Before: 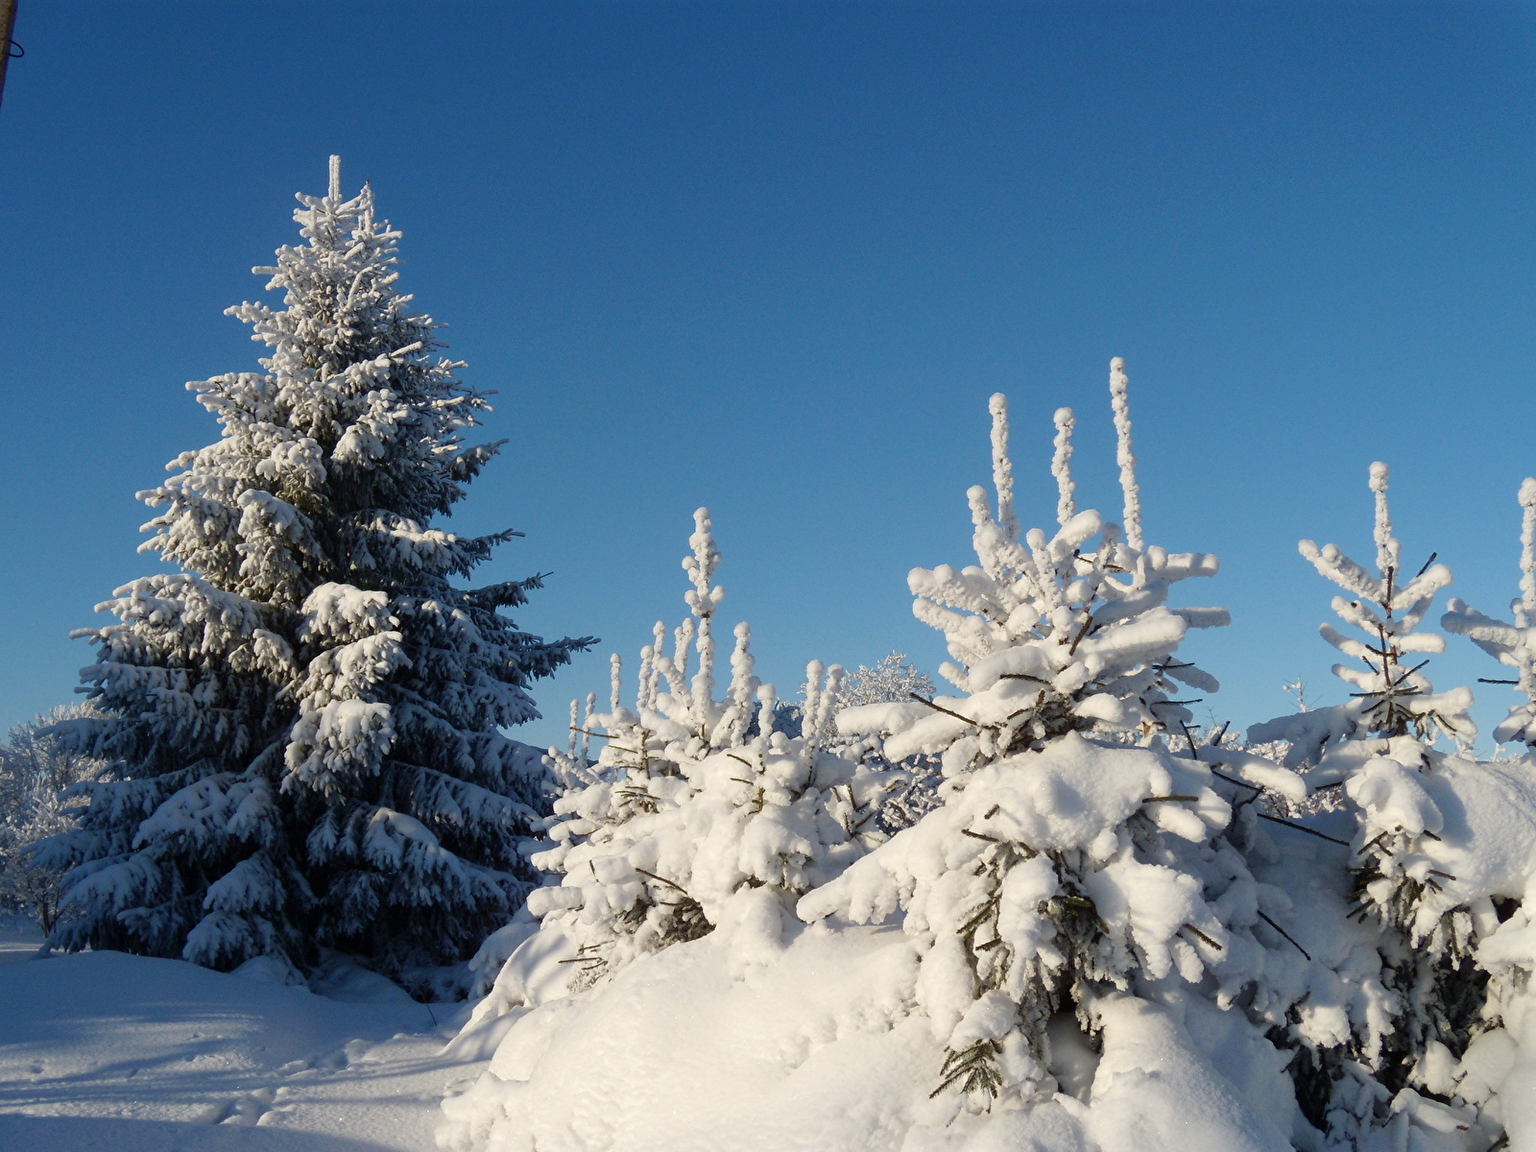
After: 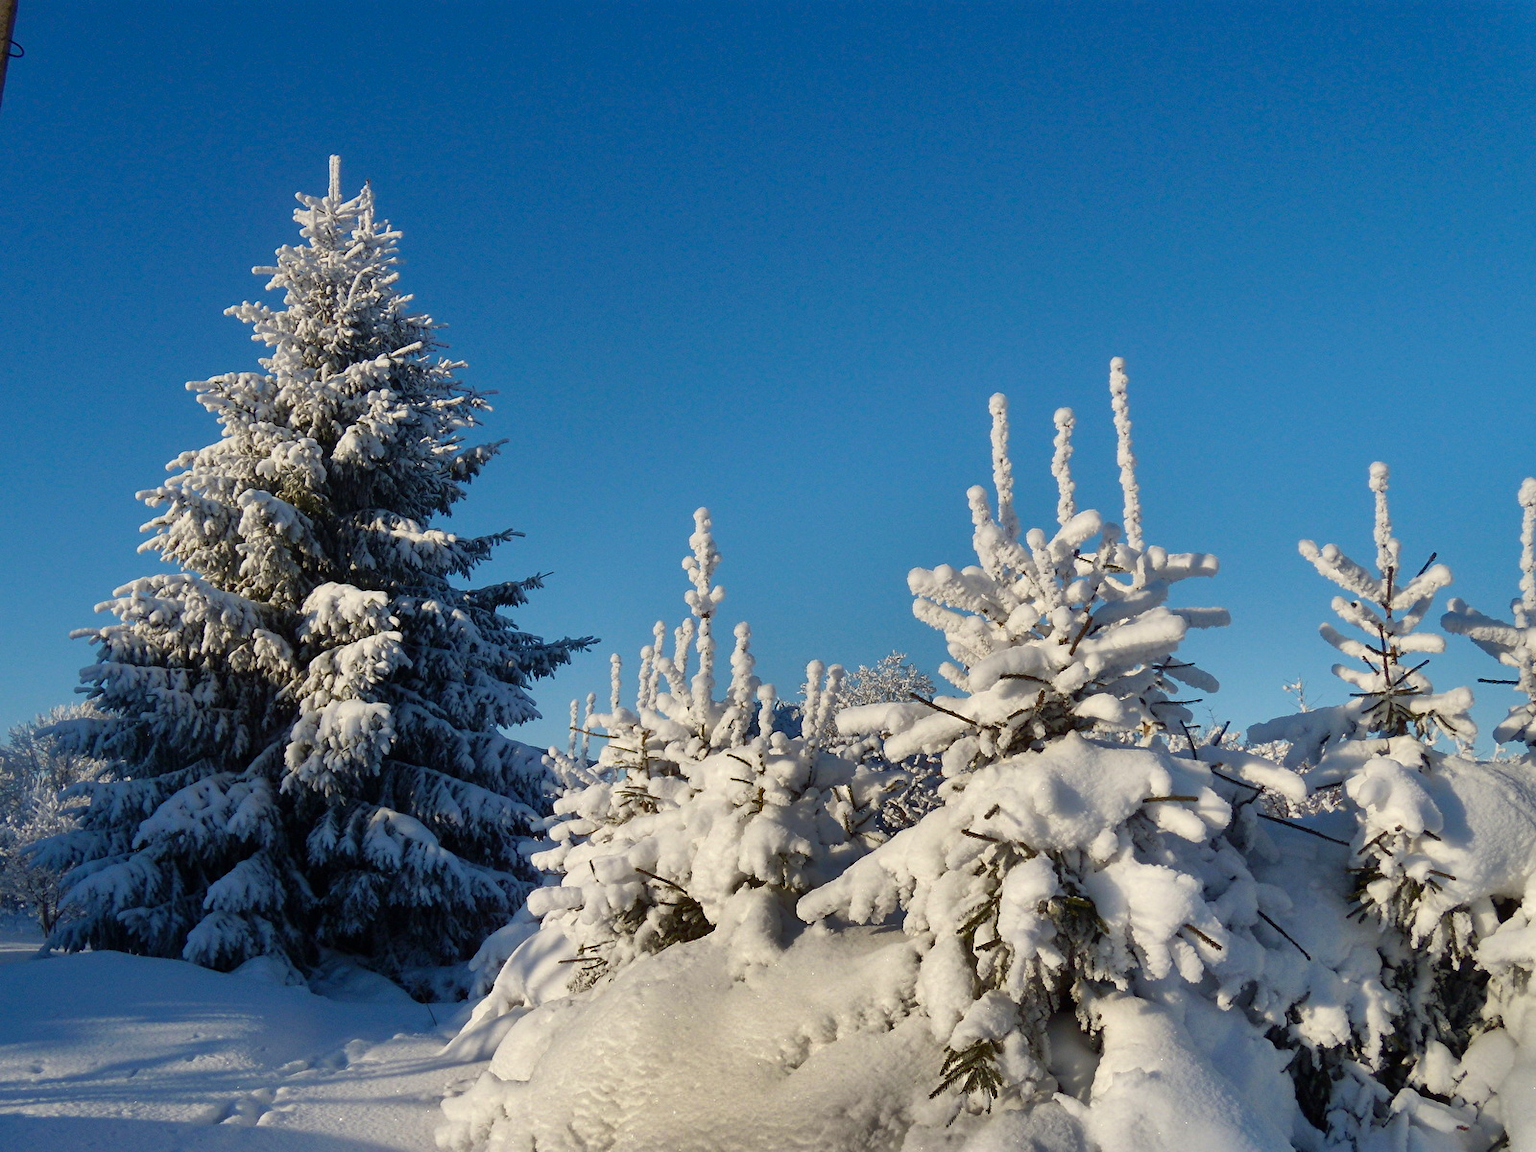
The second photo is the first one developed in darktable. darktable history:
shadows and highlights: shadows 20.91, highlights -82.73, soften with gaussian
contrast brightness saturation: saturation 0.18
